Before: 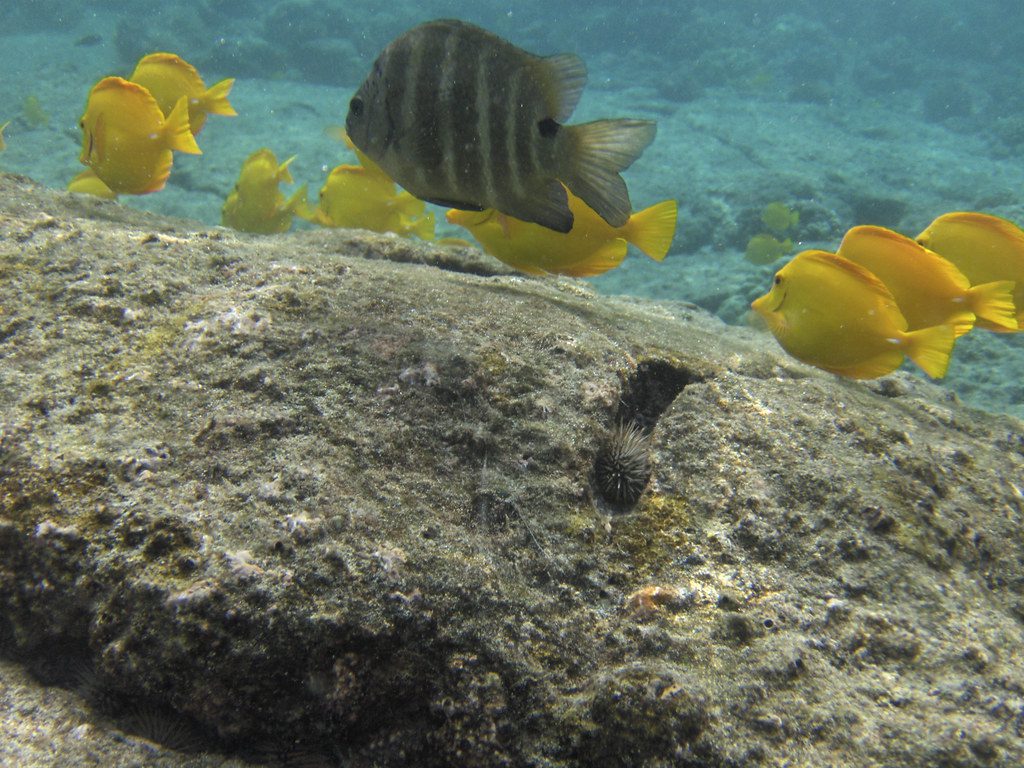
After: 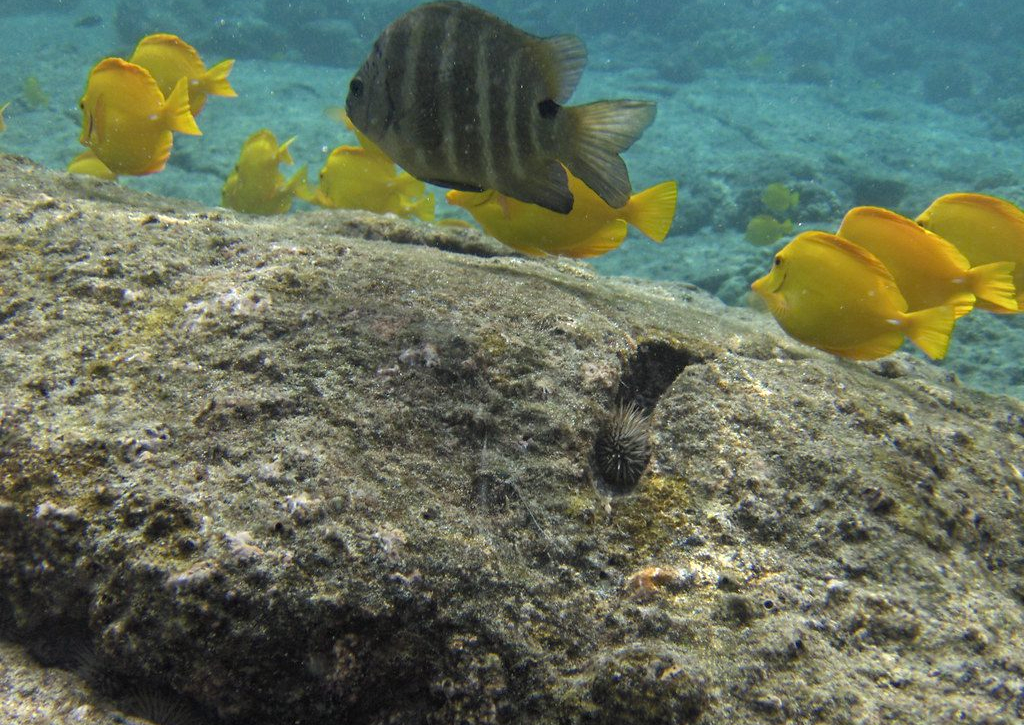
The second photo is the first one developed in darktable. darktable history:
haze removal: compatibility mode true, adaptive false
crop and rotate: top 2.479%, bottom 3.018%
